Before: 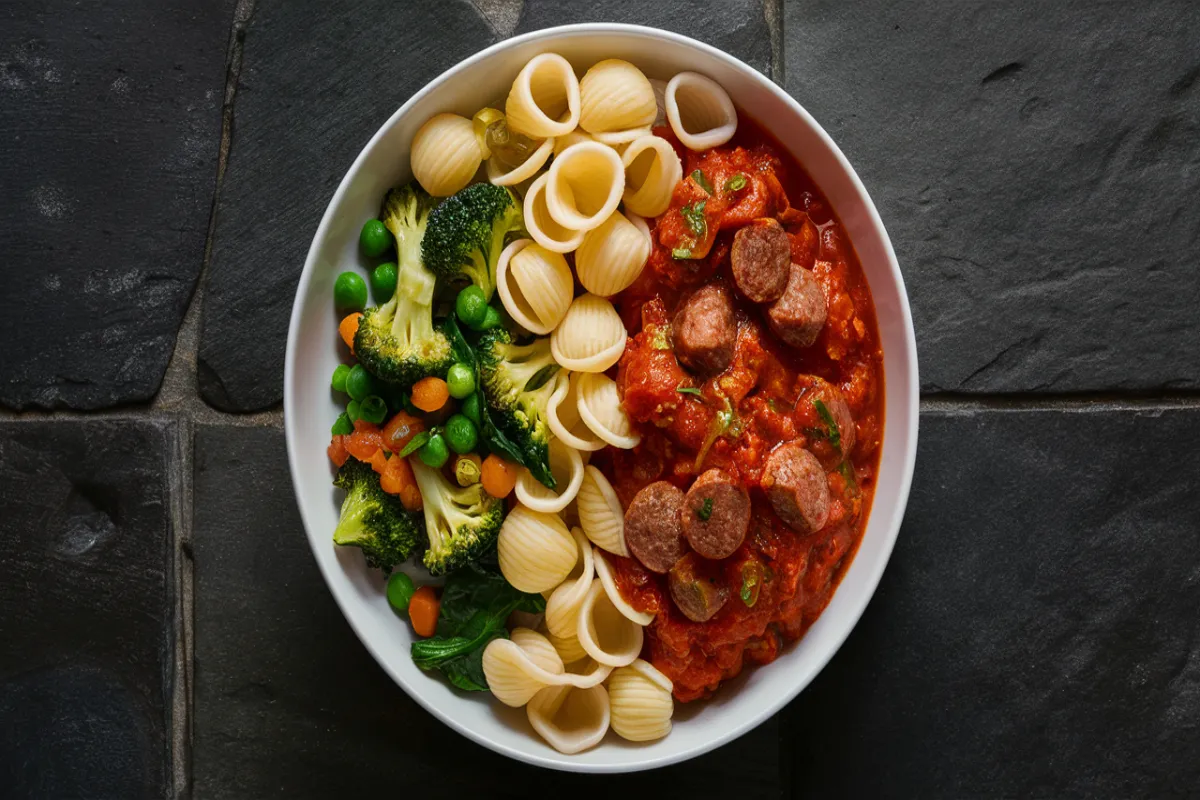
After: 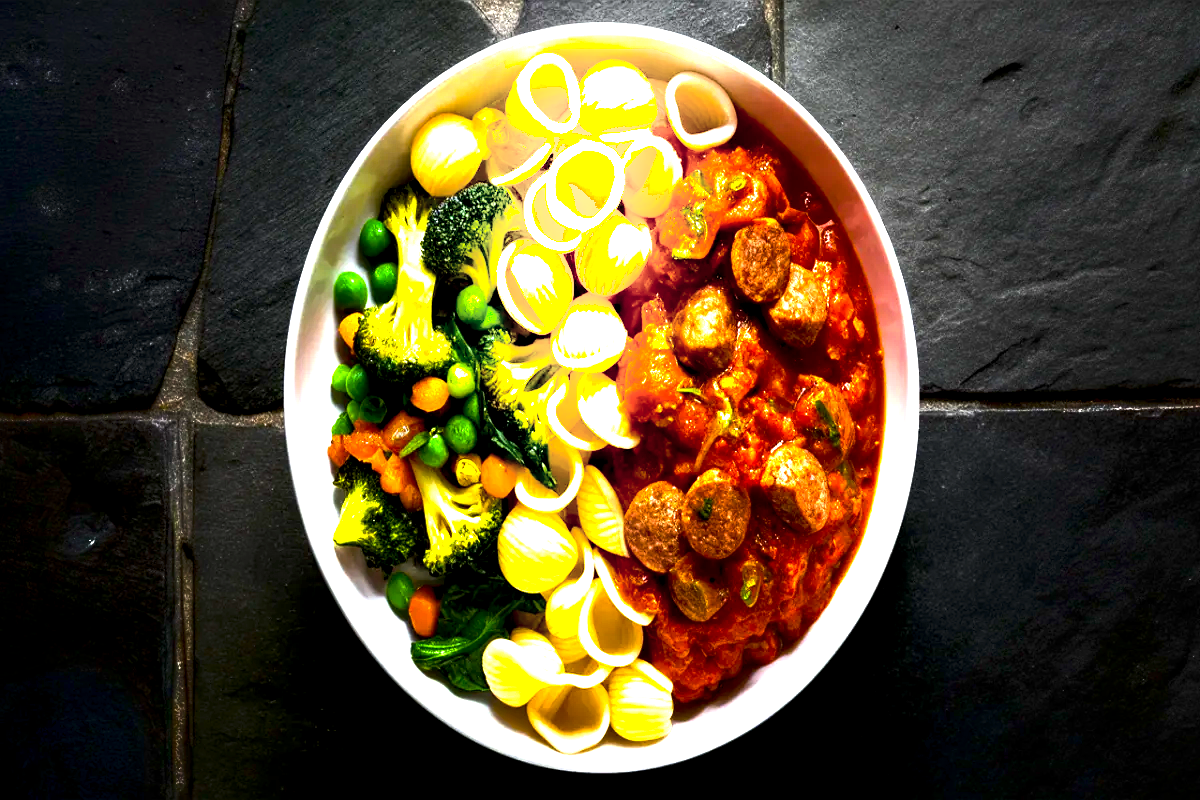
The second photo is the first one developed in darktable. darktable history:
exposure: black level correction 0.009, exposure 0.113 EV, compensate highlight preservation false
shadows and highlights: shadows -52.54, highlights 85.27, highlights color adjustment 46.62%, soften with gaussian
color balance rgb: power › hue 72.02°, linear chroma grading › global chroma 15.268%, perceptual saturation grading › global saturation 0.646%, perceptual brilliance grading › global brilliance 29.576%, perceptual brilliance grading › highlights 50.17%, perceptual brilliance grading › mid-tones 49.022%, perceptual brilliance grading › shadows -22.493%, global vibrance 15.043%
